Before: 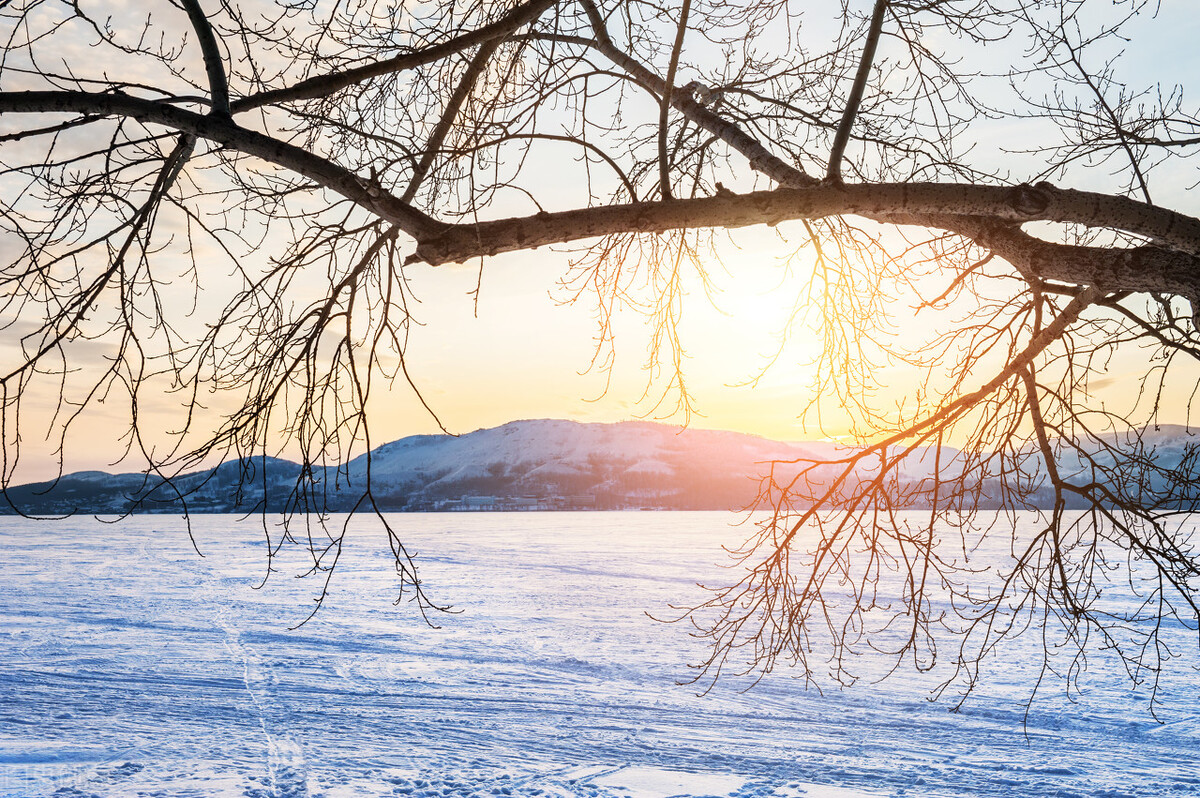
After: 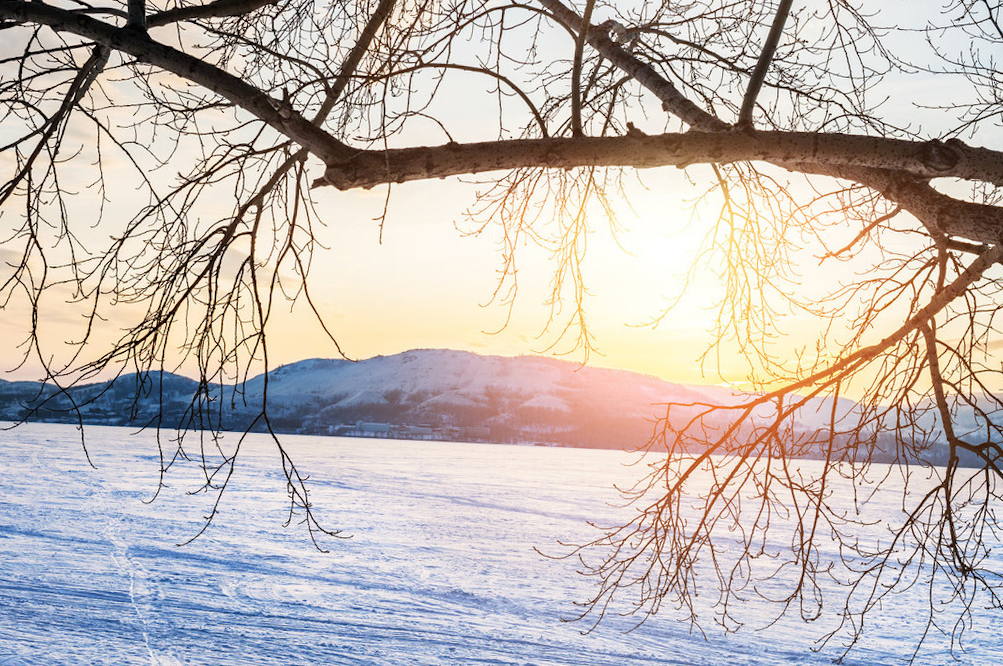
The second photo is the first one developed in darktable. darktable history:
crop and rotate: angle -3.05°, left 5.109%, top 5.209%, right 4.67%, bottom 4.648%
